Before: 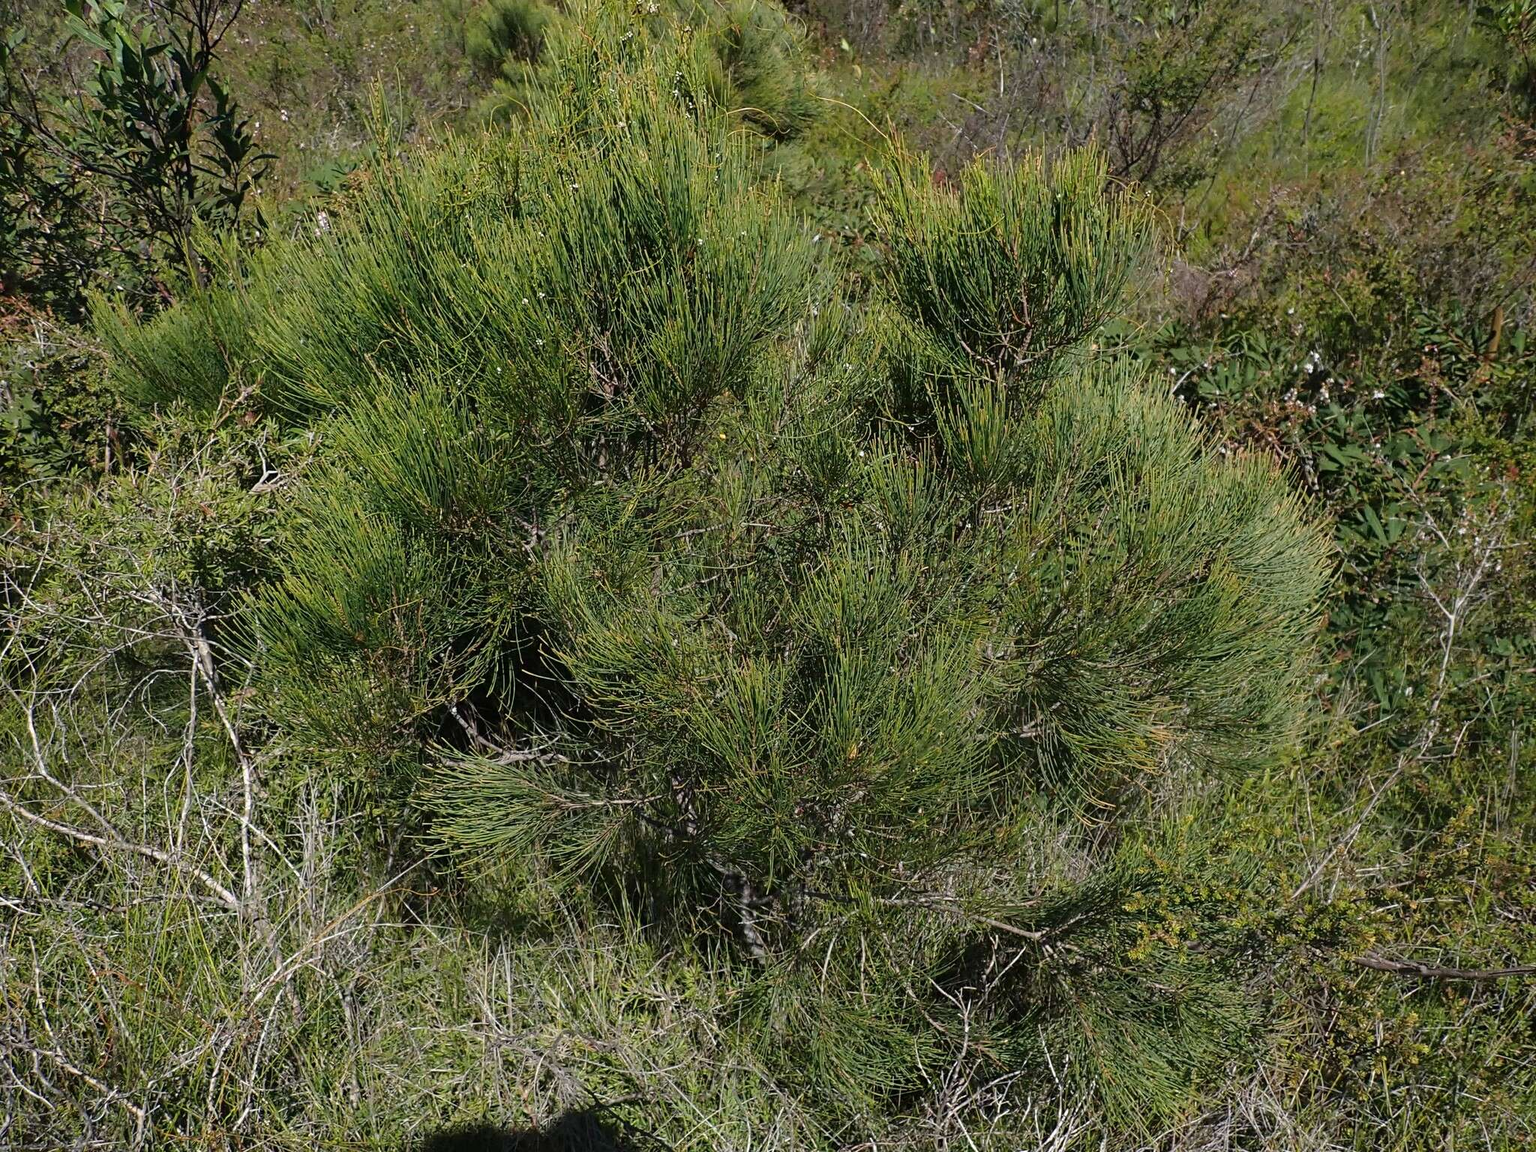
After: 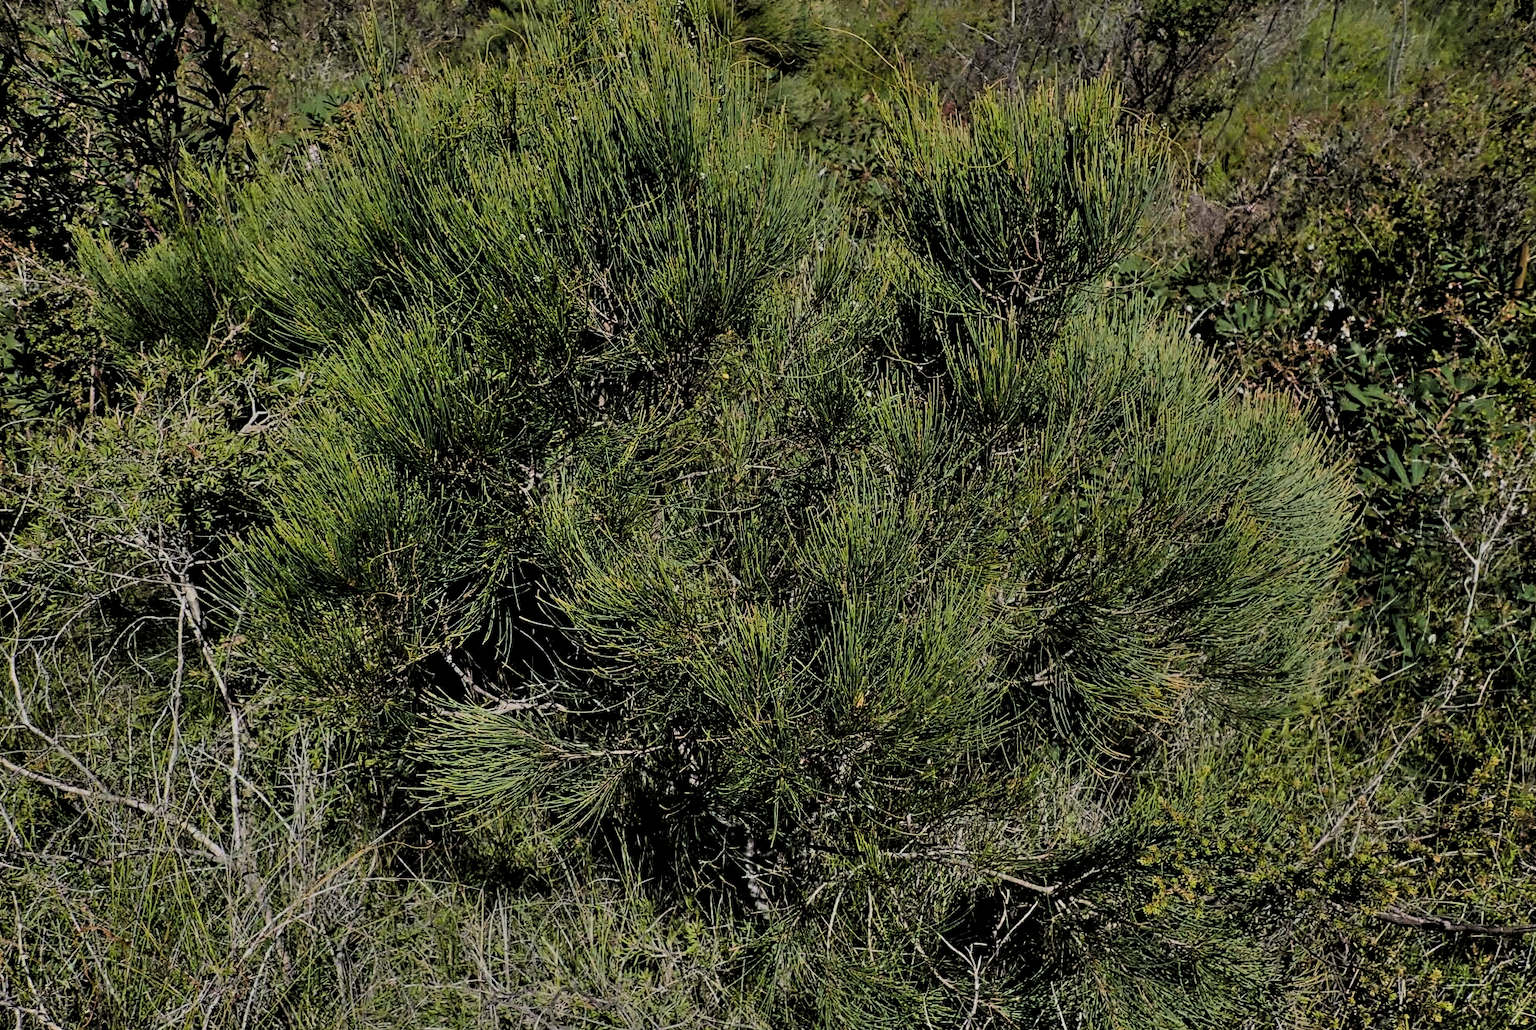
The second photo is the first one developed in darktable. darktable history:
crop: left 1.186%, top 6.202%, right 1.657%, bottom 6.94%
color correction: highlights b* -0.056, saturation 0.977
exposure: black level correction 0.001, exposure -0.202 EV, compensate exposure bias true, compensate highlight preservation false
levels: levels [0.116, 0.574, 1]
shadows and highlights: low approximation 0.01, soften with gaussian
filmic rgb: black relative exposure -7.25 EV, white relative exposure 5.06 EV, hardness 3.22, color science v6 (2022)
contrast brightness saturation: contrast 0.04, saturation 0.157
